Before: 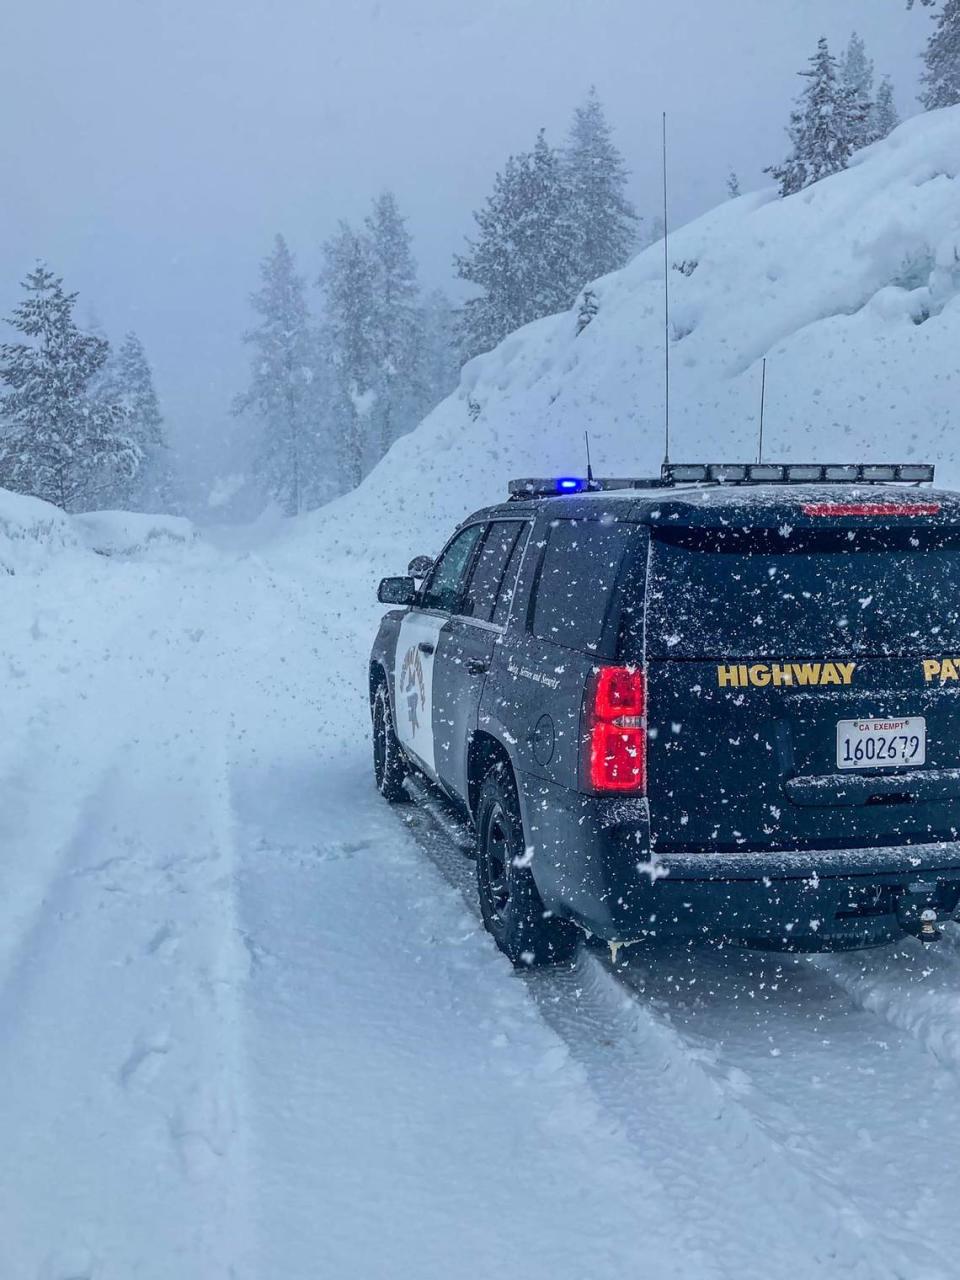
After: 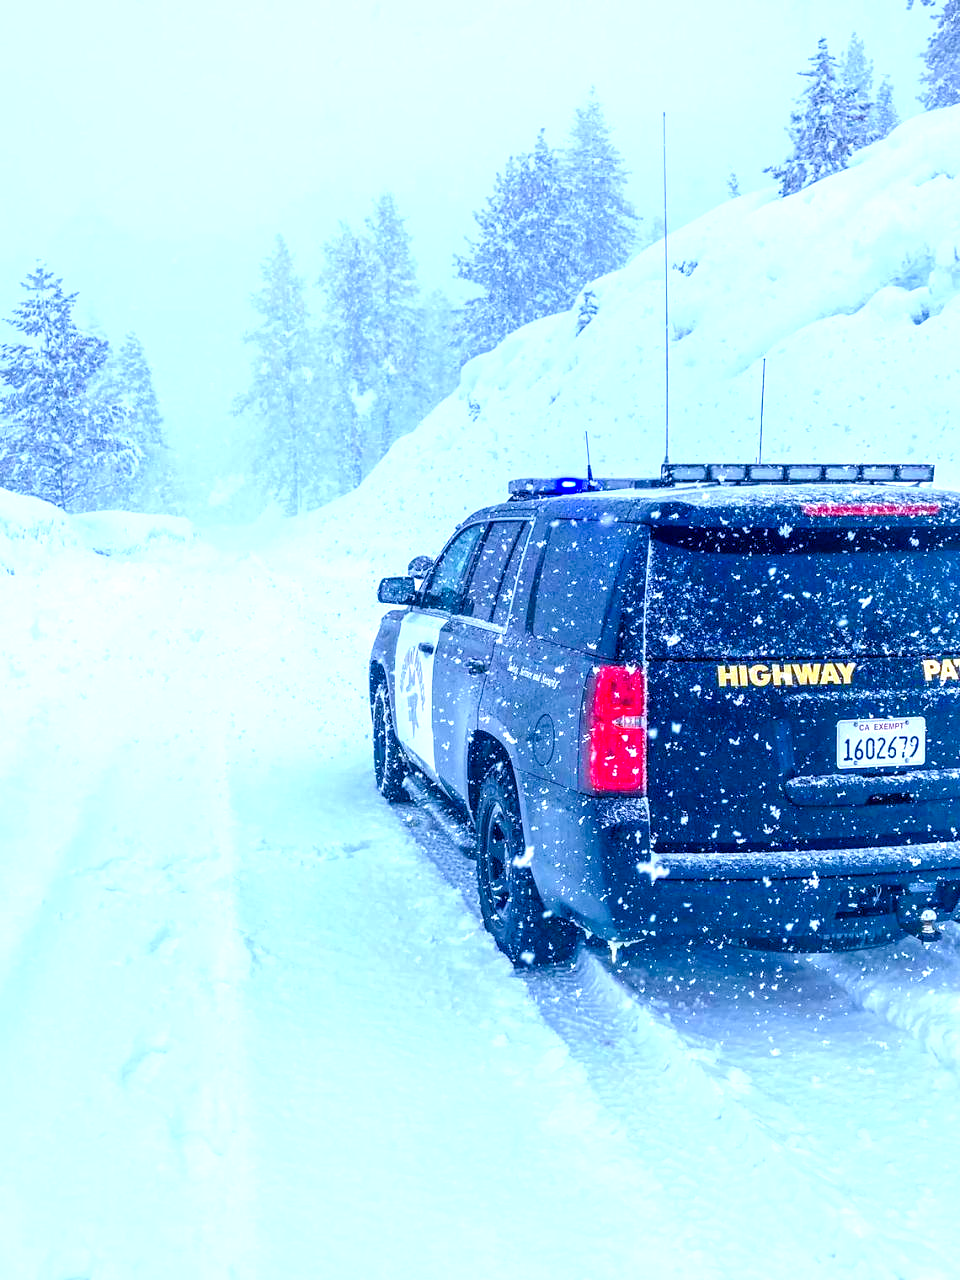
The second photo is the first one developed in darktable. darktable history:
color balance rgb: perceptual saturation grading › global saturation 35%, perceptual saturation grading › highlights -30%, perceptual saturation grading › shadows 35%, perceptual brilliance grading › global brilliance 3%, perceptual brilliance grading › highlights -3%, perceptual brilliance grading › shadows 3%
exposure: black level correction 0.001, exposure 1.398 EV, compensate exposure bias true, compensate highlight preservation false
white balance: red 0.926, green 1.003, blue 1.133
